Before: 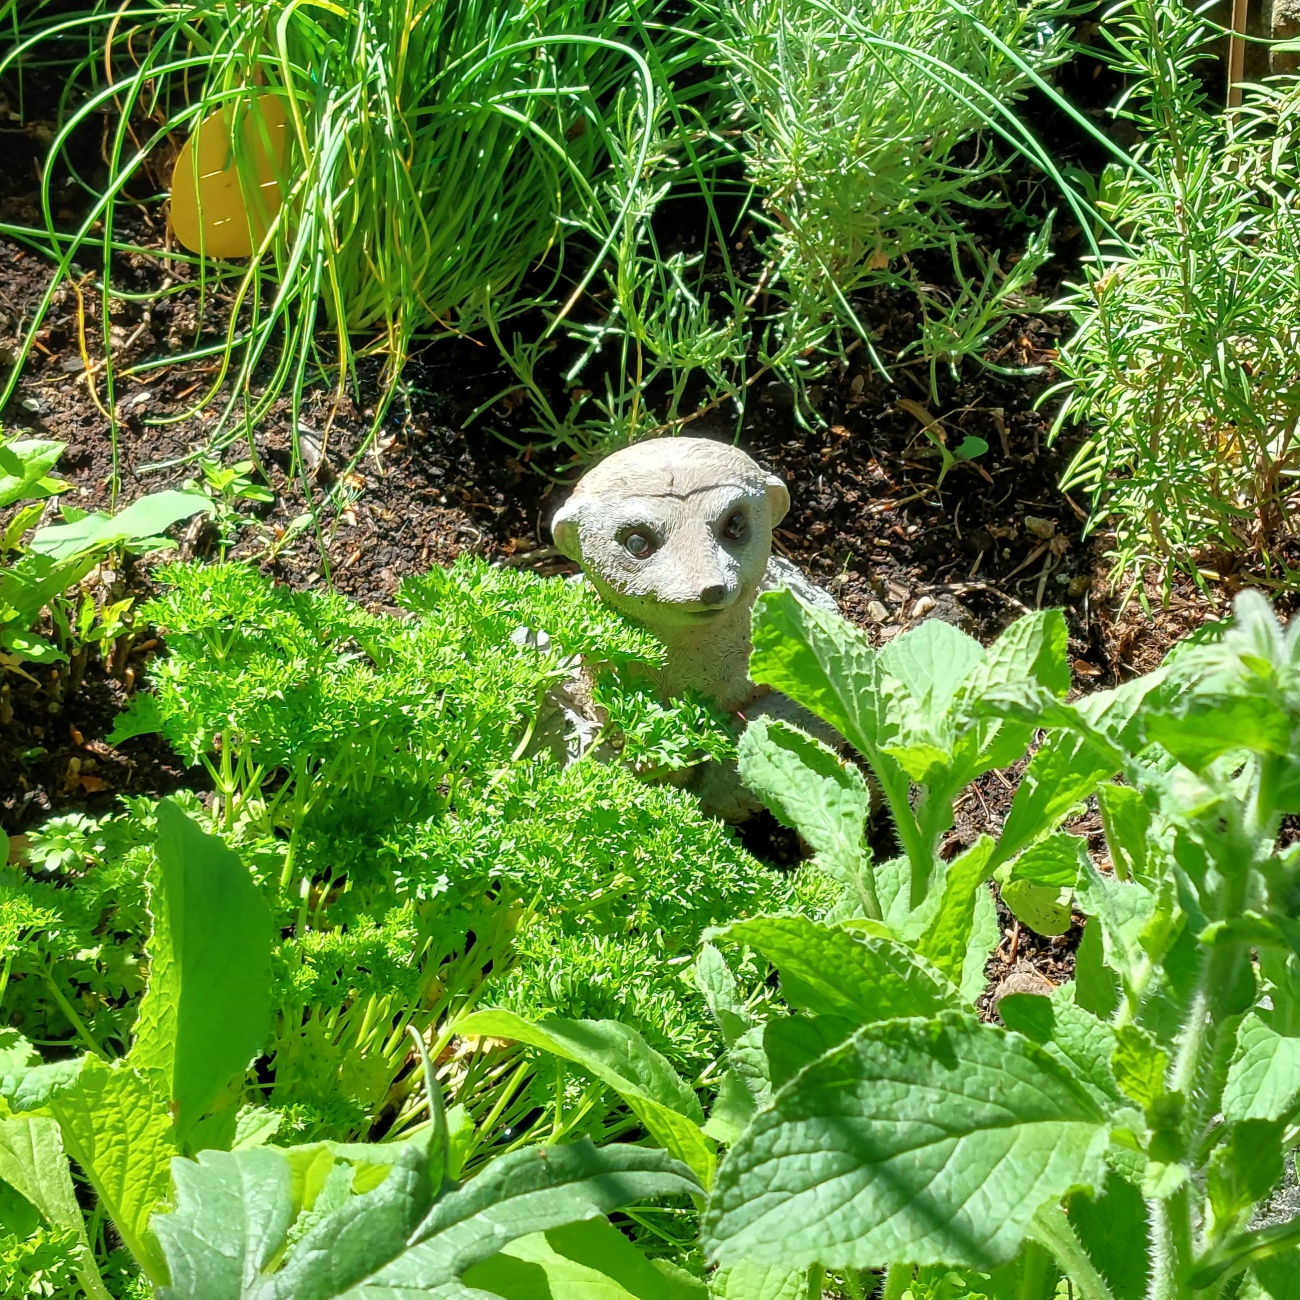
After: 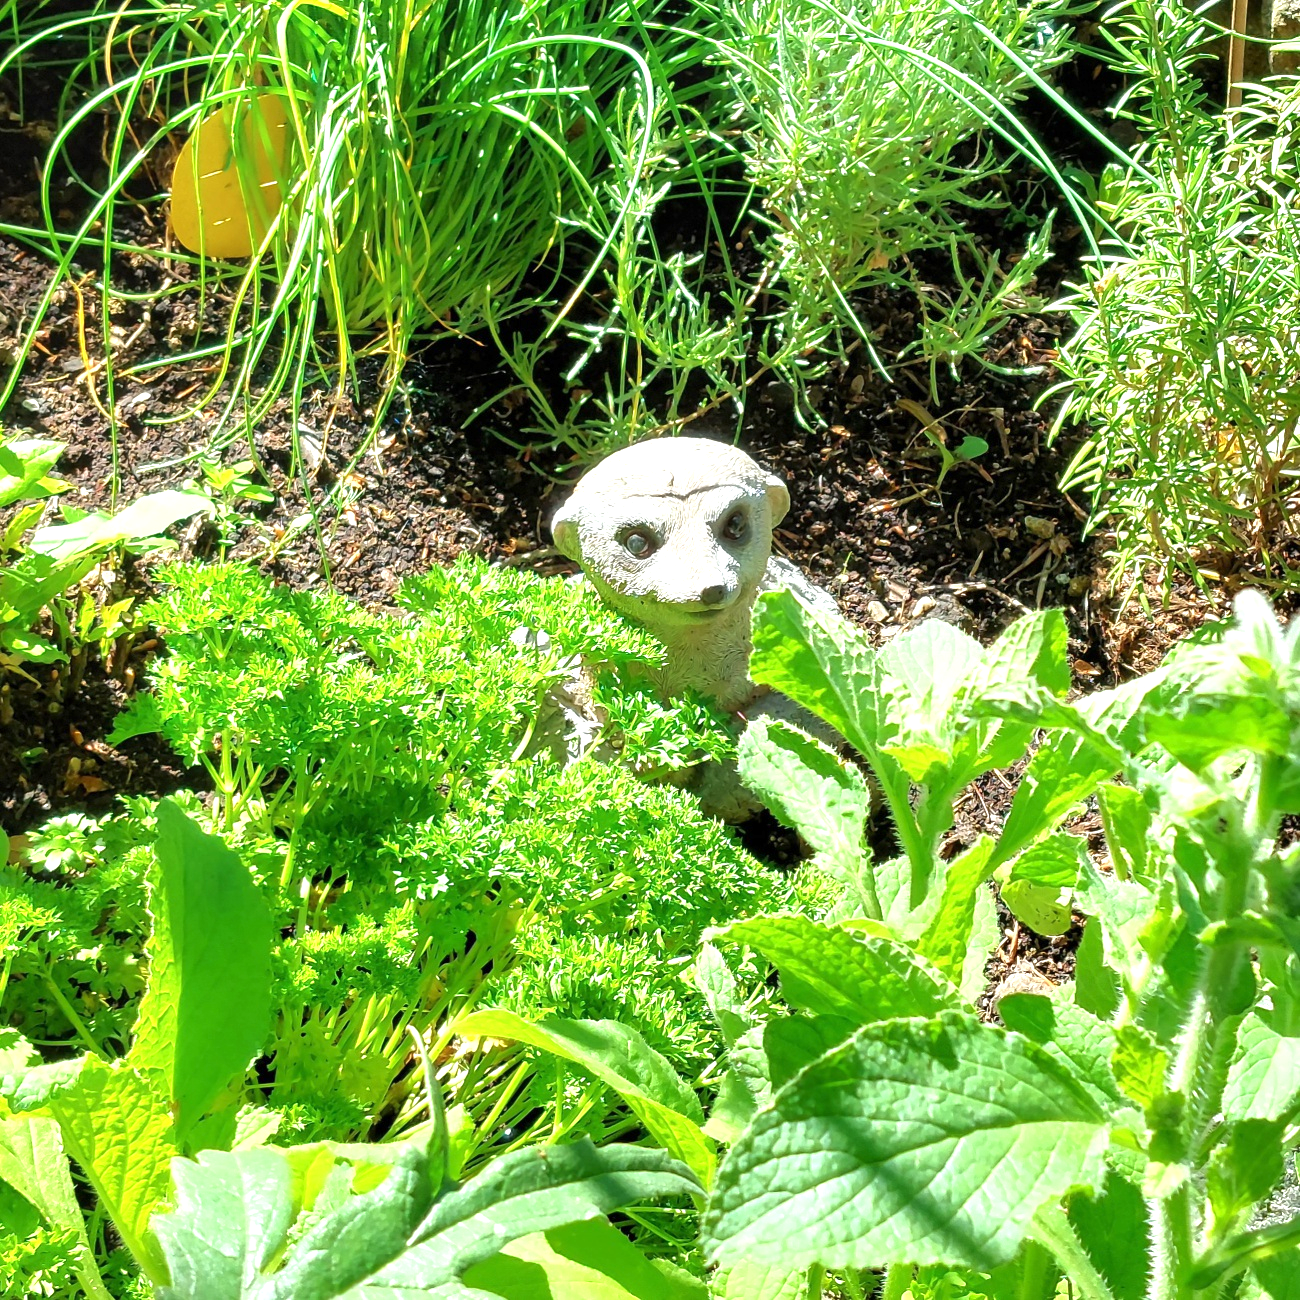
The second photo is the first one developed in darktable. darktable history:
exposure: exposure 0.768 EV, compensate highlight preservation false
